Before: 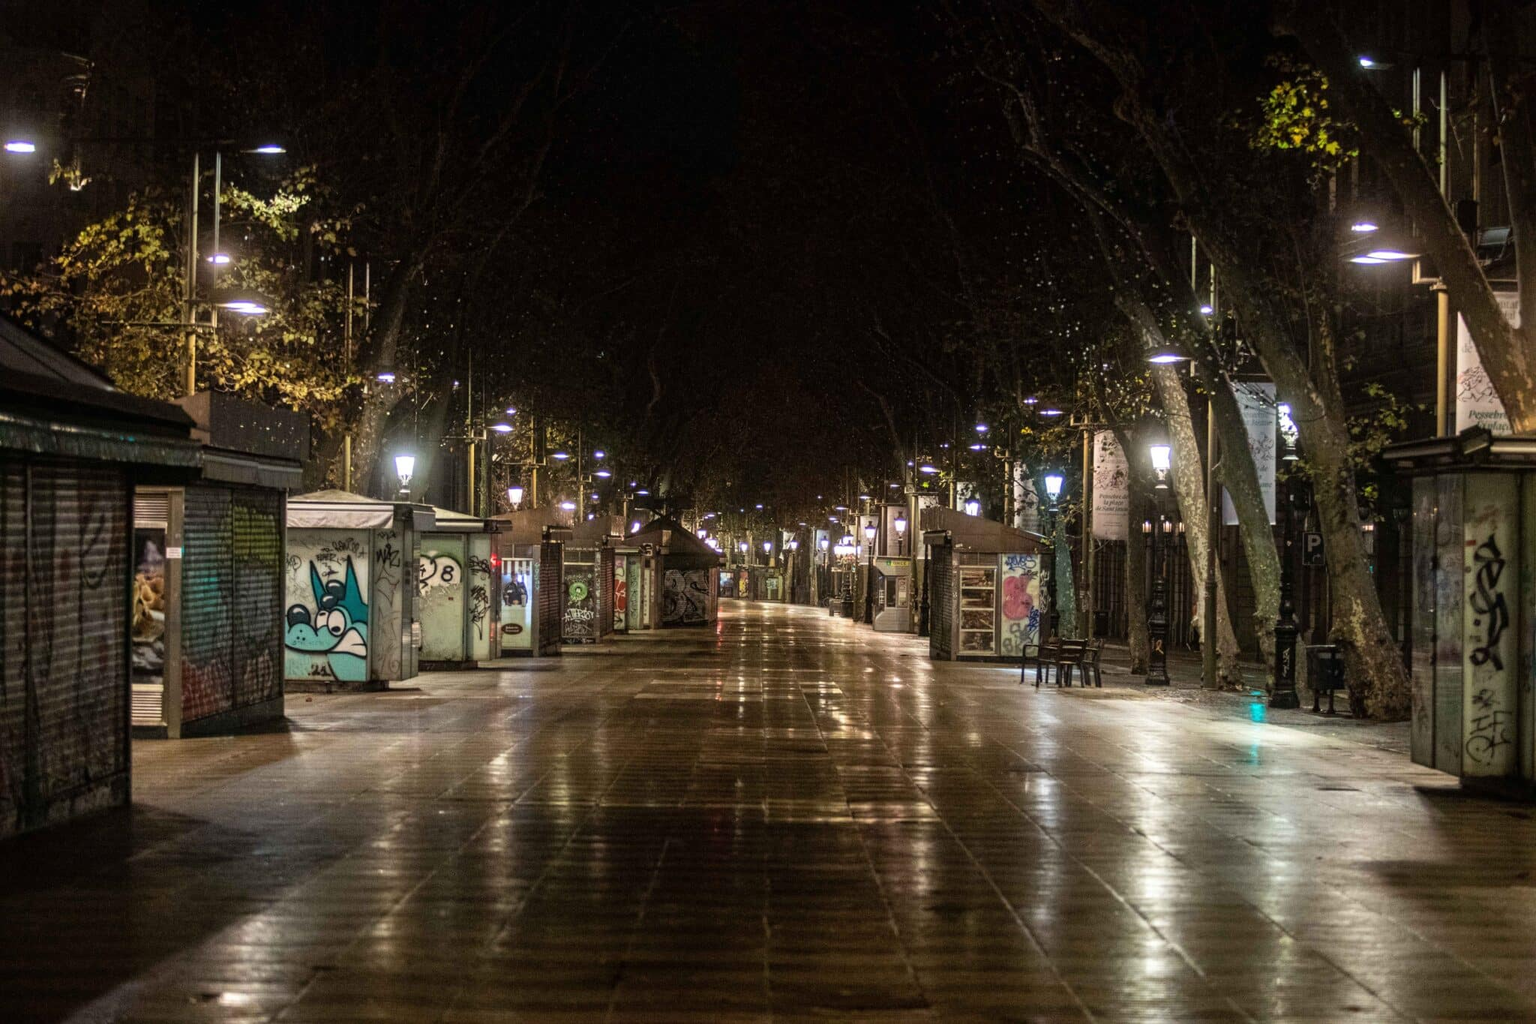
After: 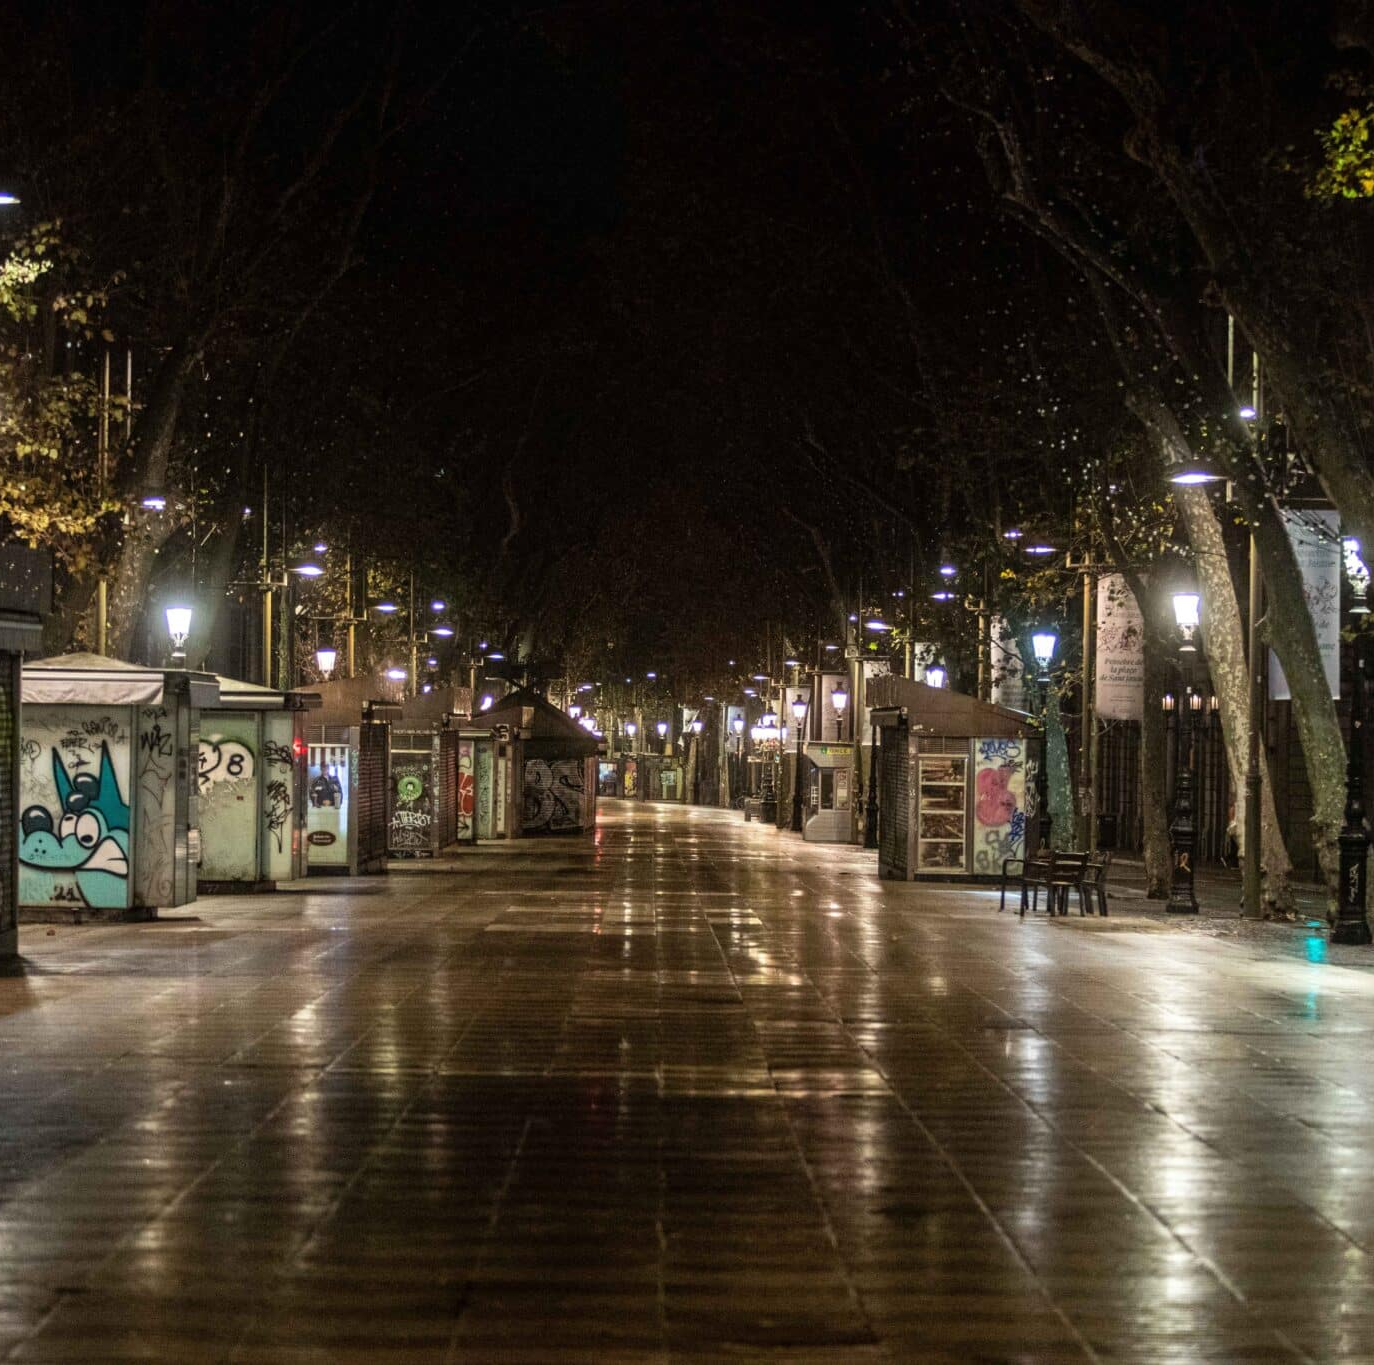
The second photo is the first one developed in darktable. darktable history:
crop and rotate: left 17.643%, right 15.25%
